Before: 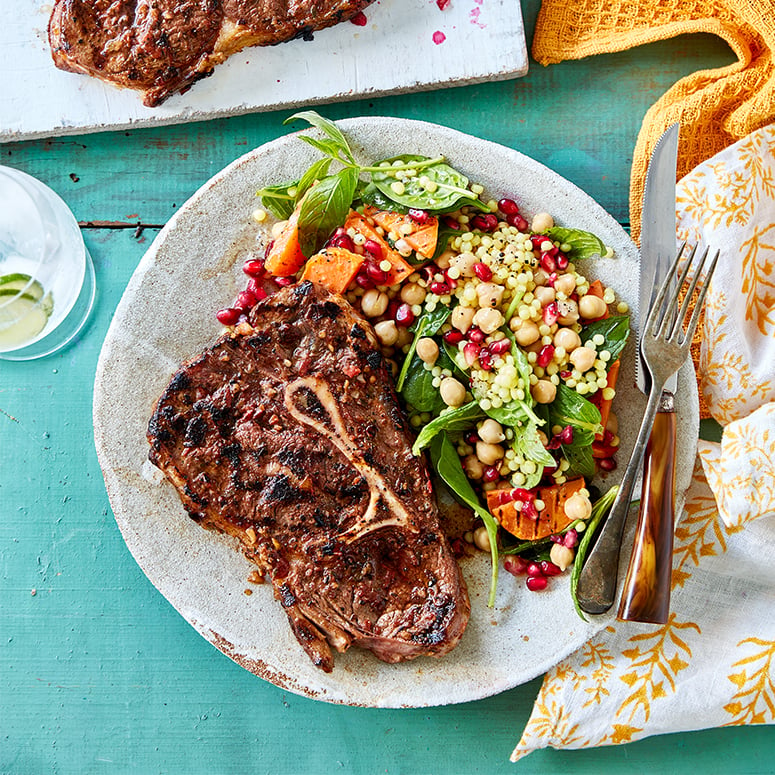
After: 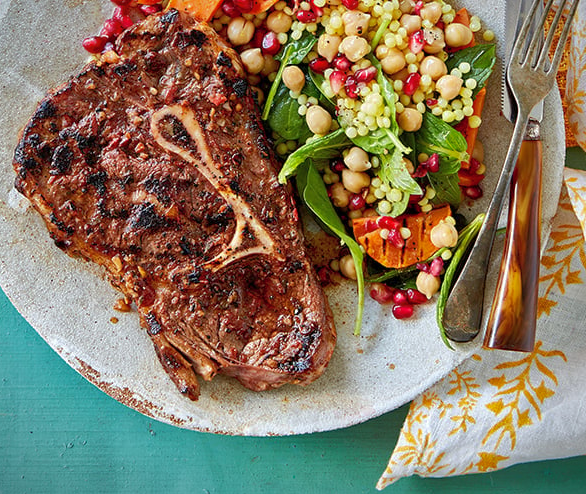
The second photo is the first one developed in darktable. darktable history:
crop and rotate: left 17.299%, top 35.115%, right 7.015%, bottom 1.024%
shadows and highlights: on, module defaults
vignetting: fall-off start 97.23%, saturation -0.024, center (-0.033, -0.042), width/height ratio 1.179, unbound false
